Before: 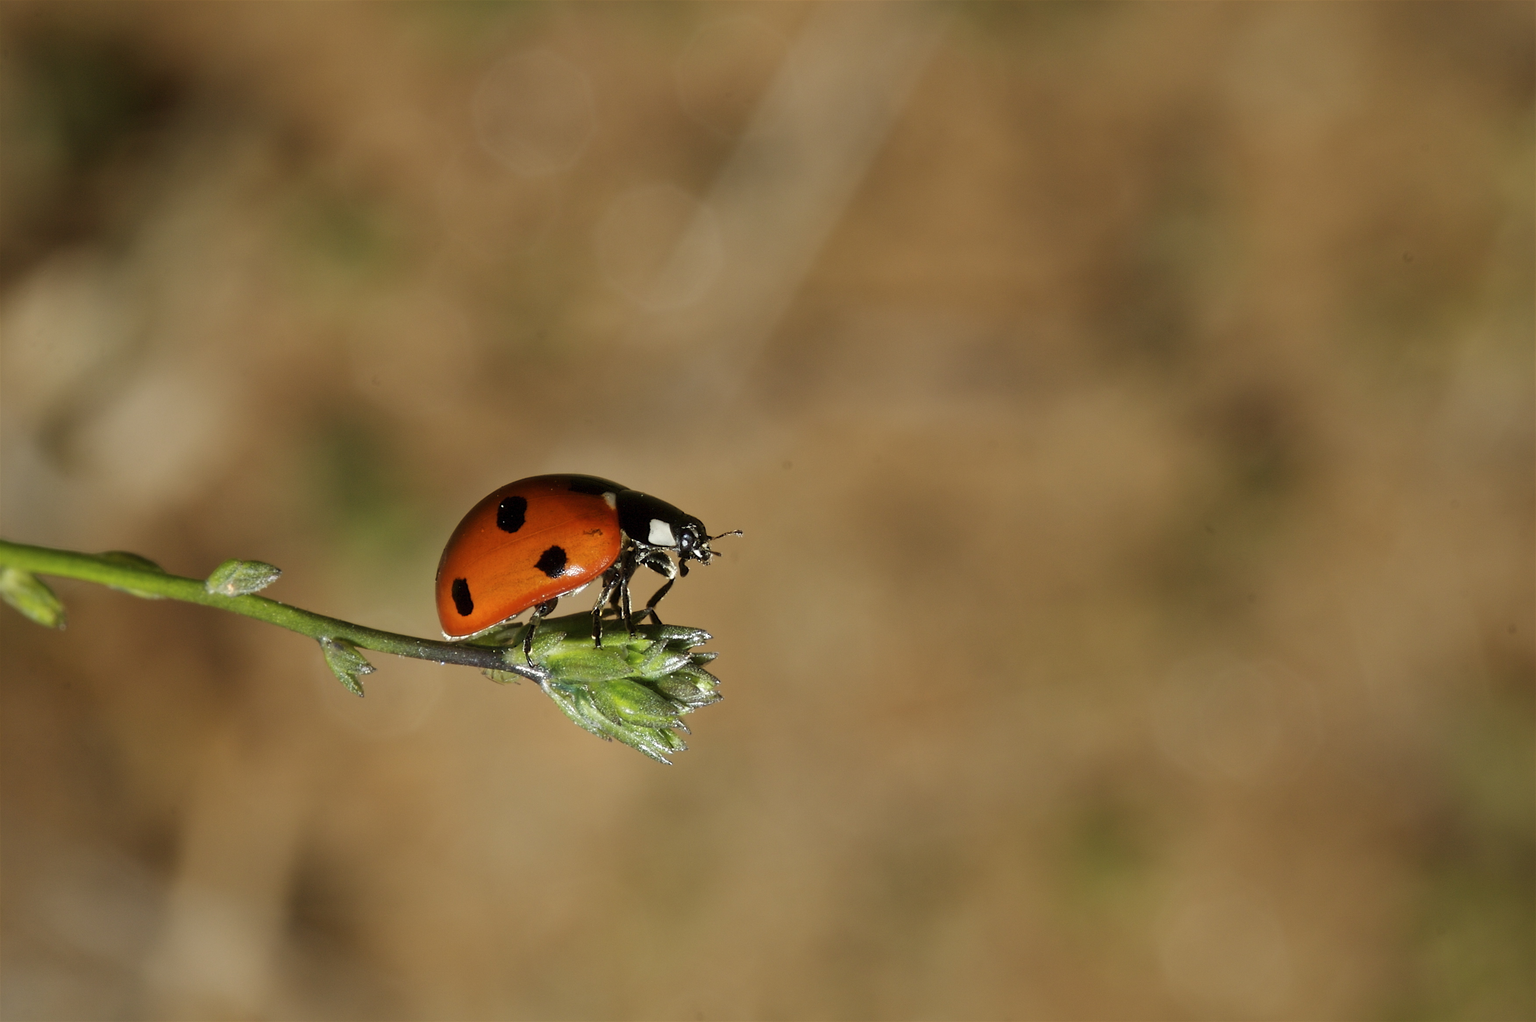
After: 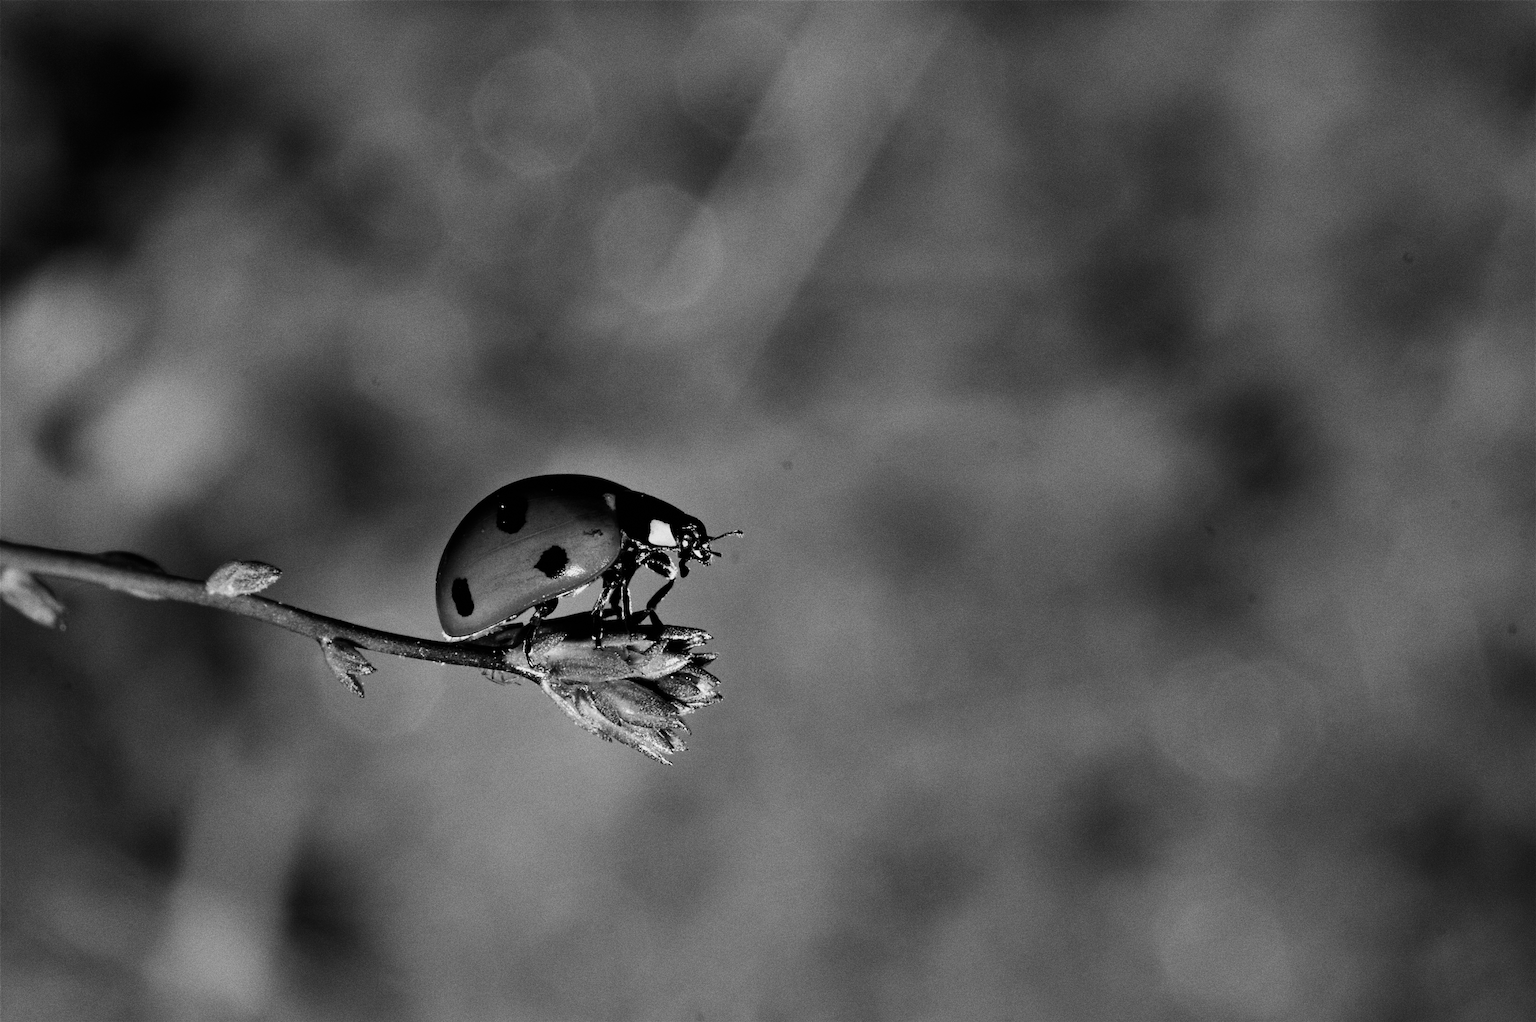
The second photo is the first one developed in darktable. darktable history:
contrast equalizer: octaves 7, y [[0.6 ×6], [0.55 ×6], [0 ×6], [0 ×6], [0 ×6]], mix 0.29
color calibration "_builtin_monochrome | ILFORD HP5+": output gray [0.253, 0.26, 0.487, 0], gray › normalize channels true, illuminant same as pipeline (D50), adaptation XYZ, x 0.346, y 0.359, gamut compression 0
color balance rgb: global offset › luminance -0.51%, perceptual saturation grading › global saturation 27.53%, perceptual saturation grading › highlights -25%, perceptual saturation grading › shadows 25%, perceptual brilliance grading › highlights 6.62%, perceptual brilliance grading › mid-tones 17.07%, perceptual brilliance grading › shadows -5.23%
grain "silver grain": coarseness 0.09 ISO, strength 40%
haze removal: adaptive false
sigmoid: contrast 1.69, skew -0.23, preserve hue 0%, red attenuation 0.1, red rotation 0.035, green attenuation 0.1, green rotation -0.017, blue attenuation 0.15, blue rotation -0.052, base primaries Rec2020
exposure "_builtin_magic lantern defaults": compensate highlight preservation false
